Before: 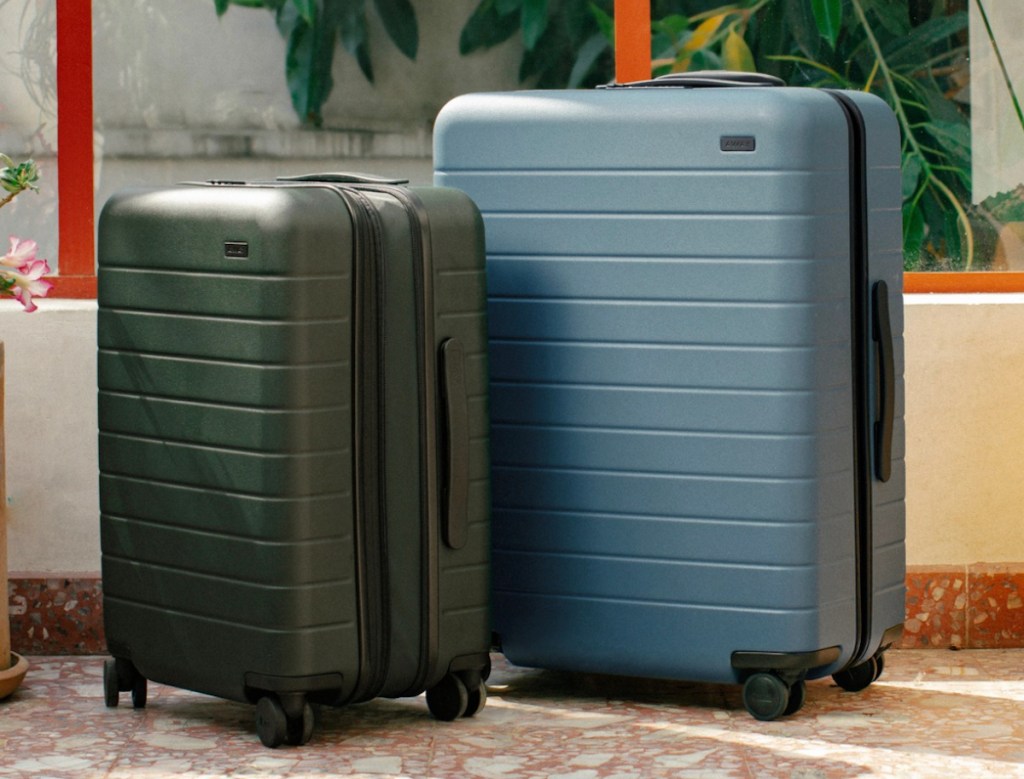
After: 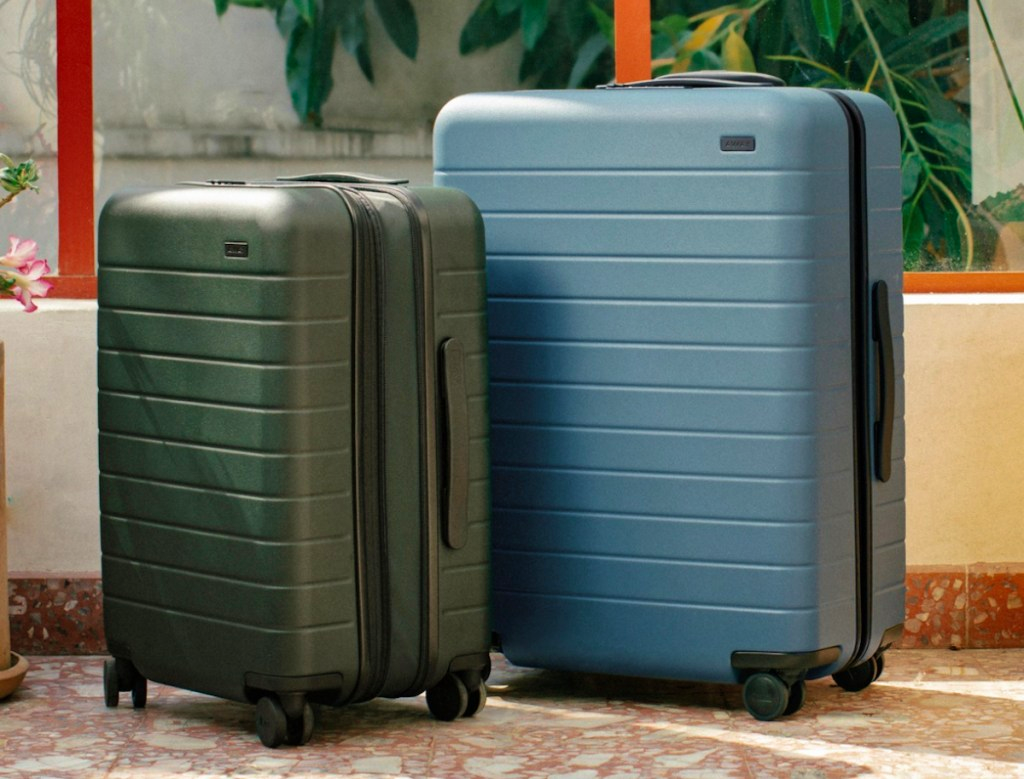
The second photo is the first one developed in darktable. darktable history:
shadows and highlights: soften with gaussian
velvia: on, module defaults
